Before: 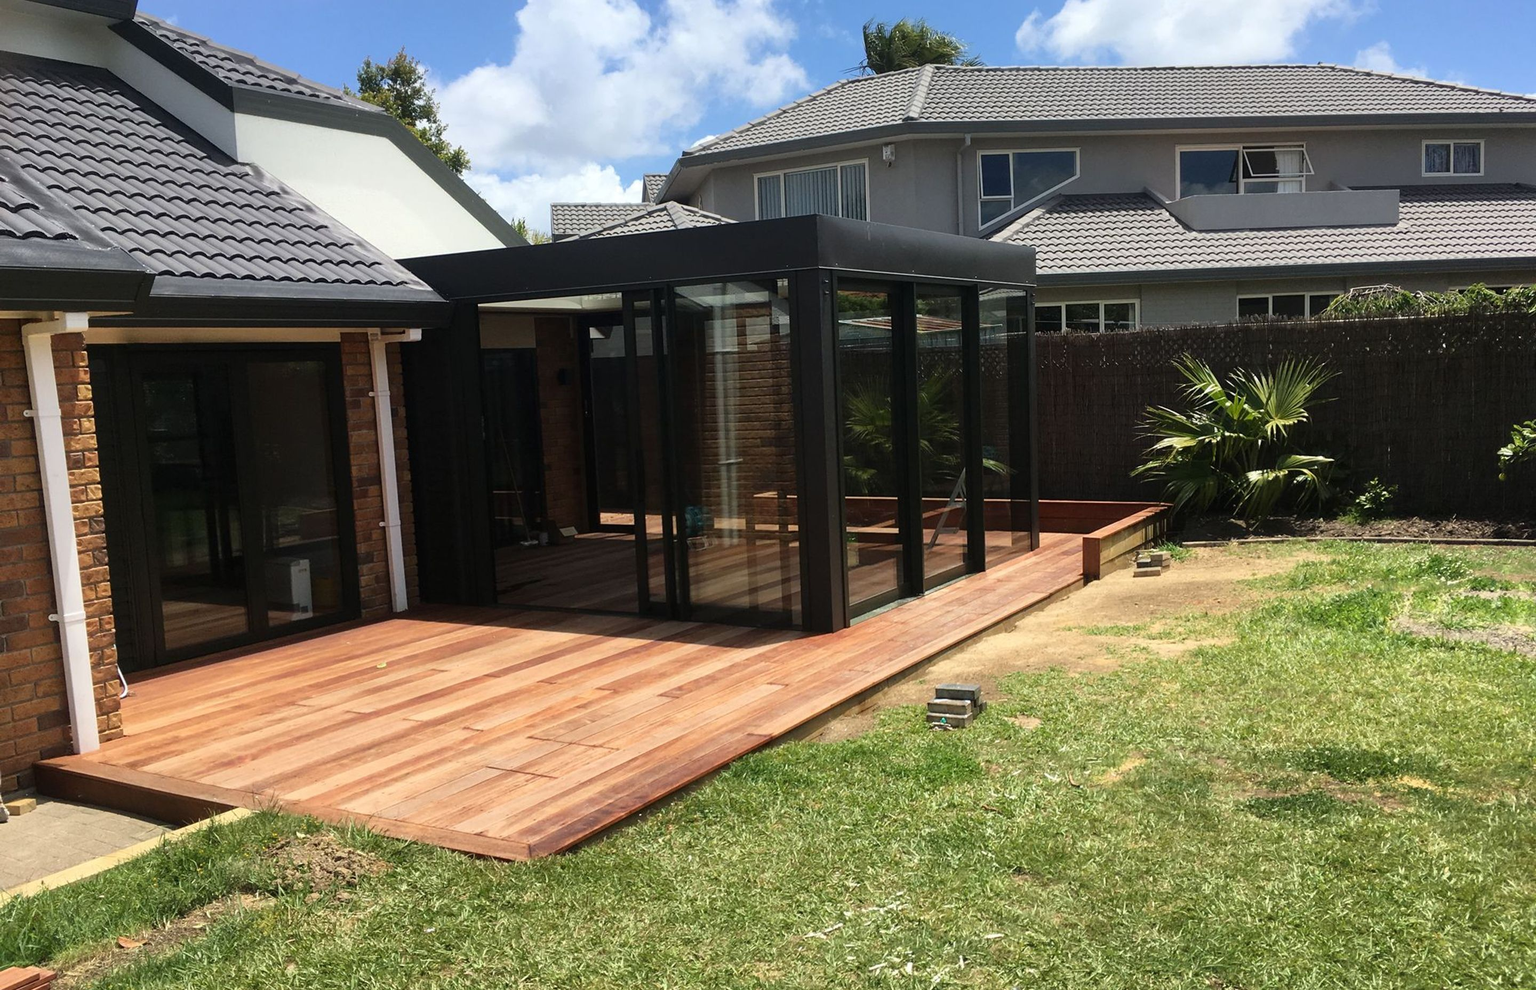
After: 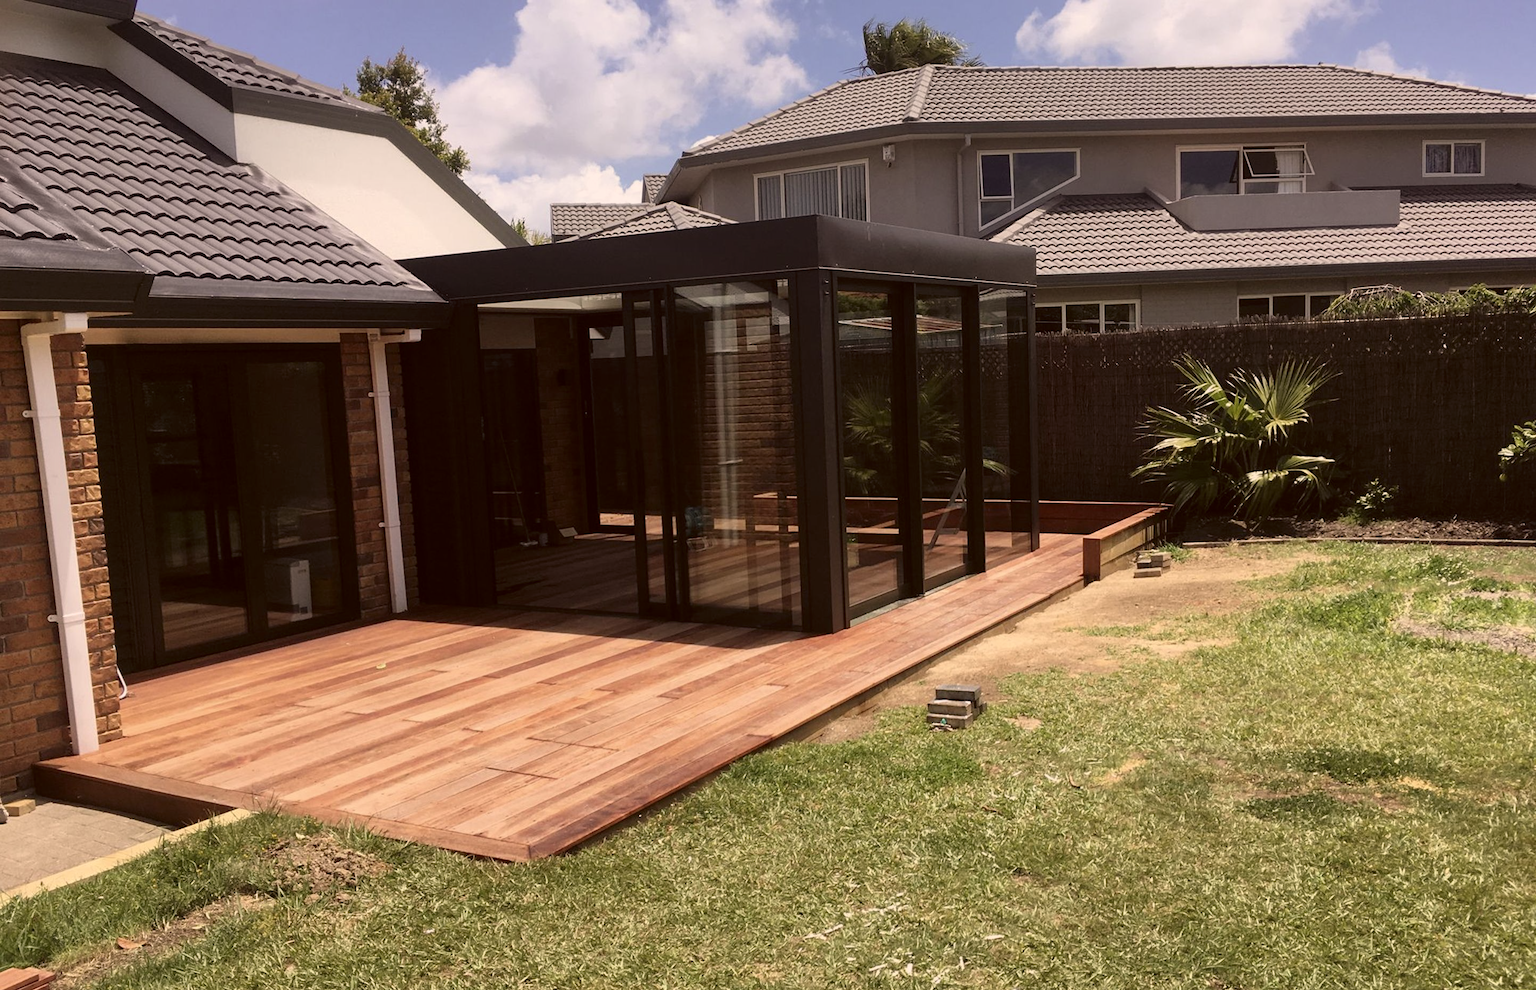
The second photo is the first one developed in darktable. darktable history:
crop: left 0.077%
color correction: highlights a* 10.18, highlights b* 9.71, shadows a* 8.49, shadows b* 7.79, saturation 0.783
exposure: exposure -0.155 EV, compensate exposure bias true, compensate highlight preservation false
